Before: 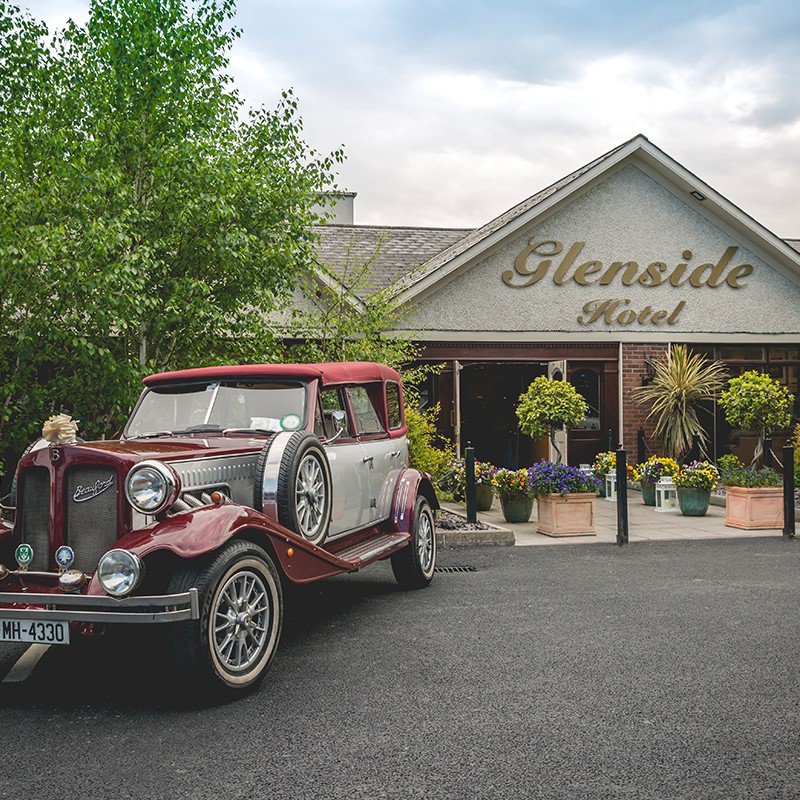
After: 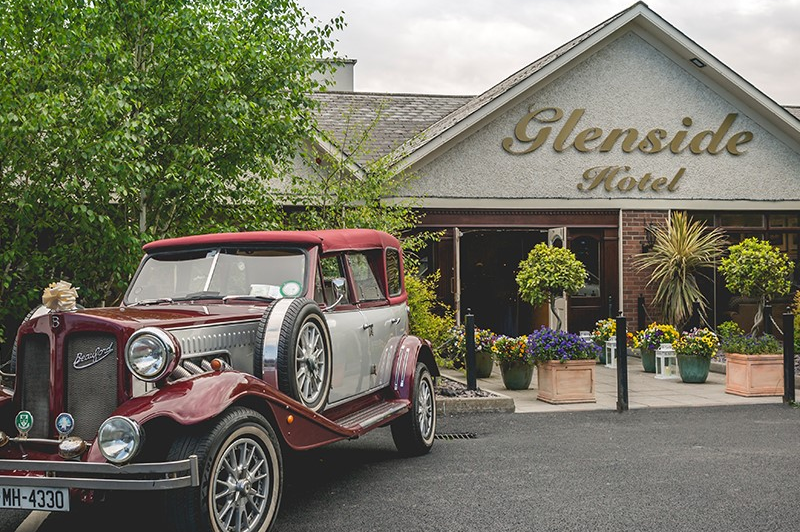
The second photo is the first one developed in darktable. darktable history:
crop: top 16.639%, bottom 16.78%
